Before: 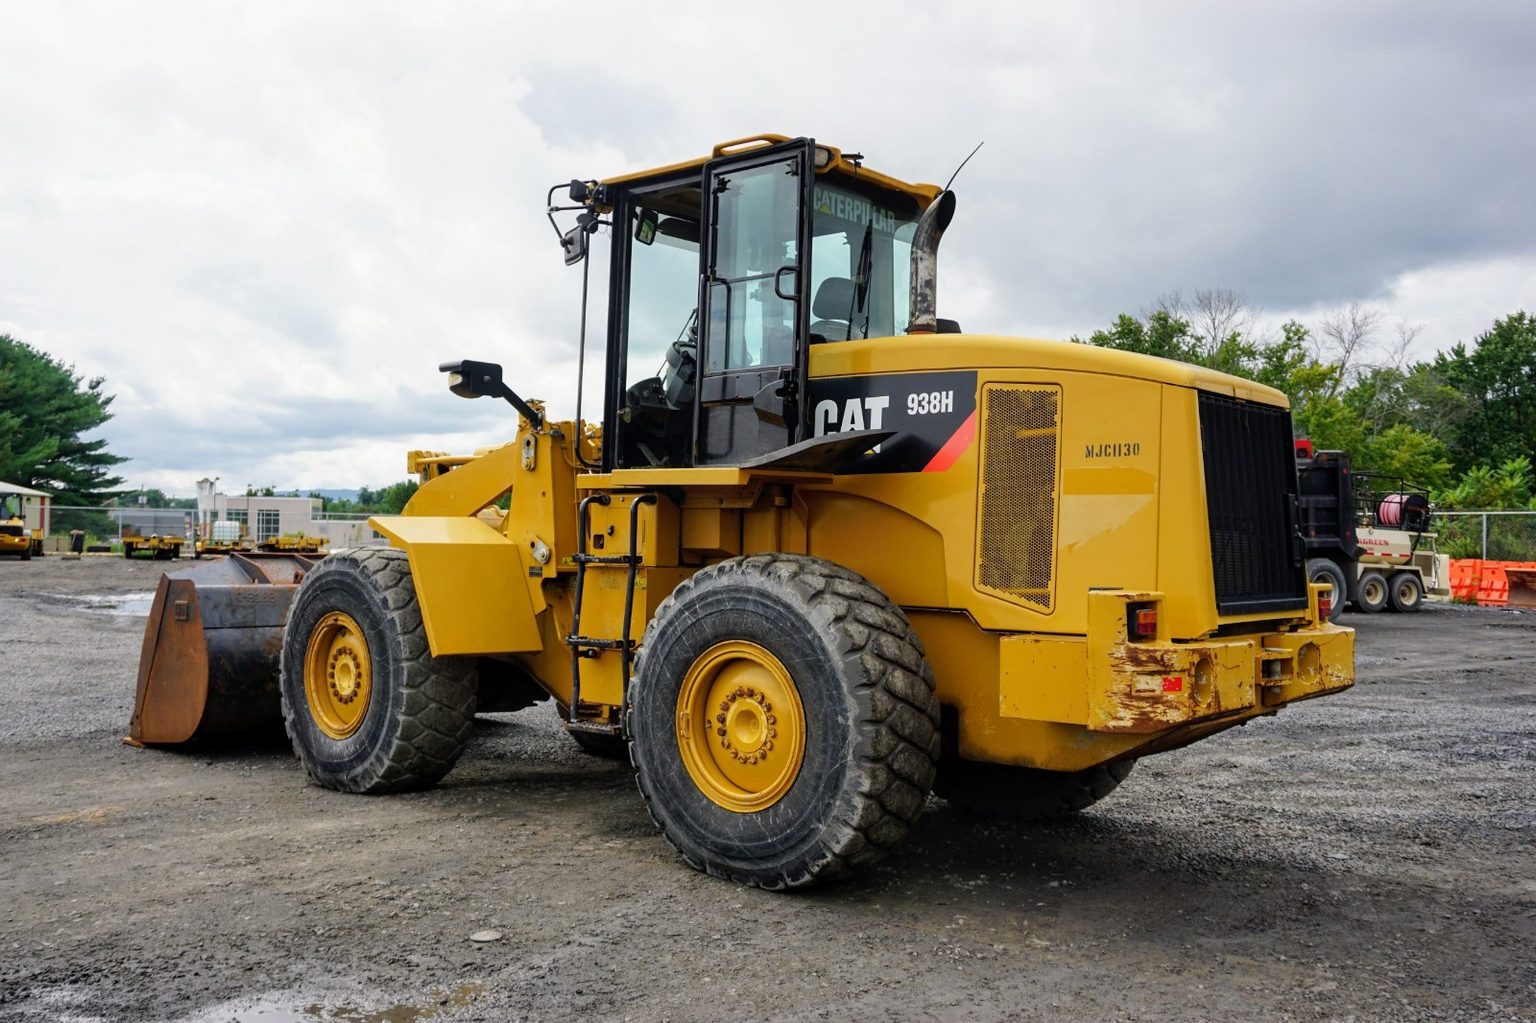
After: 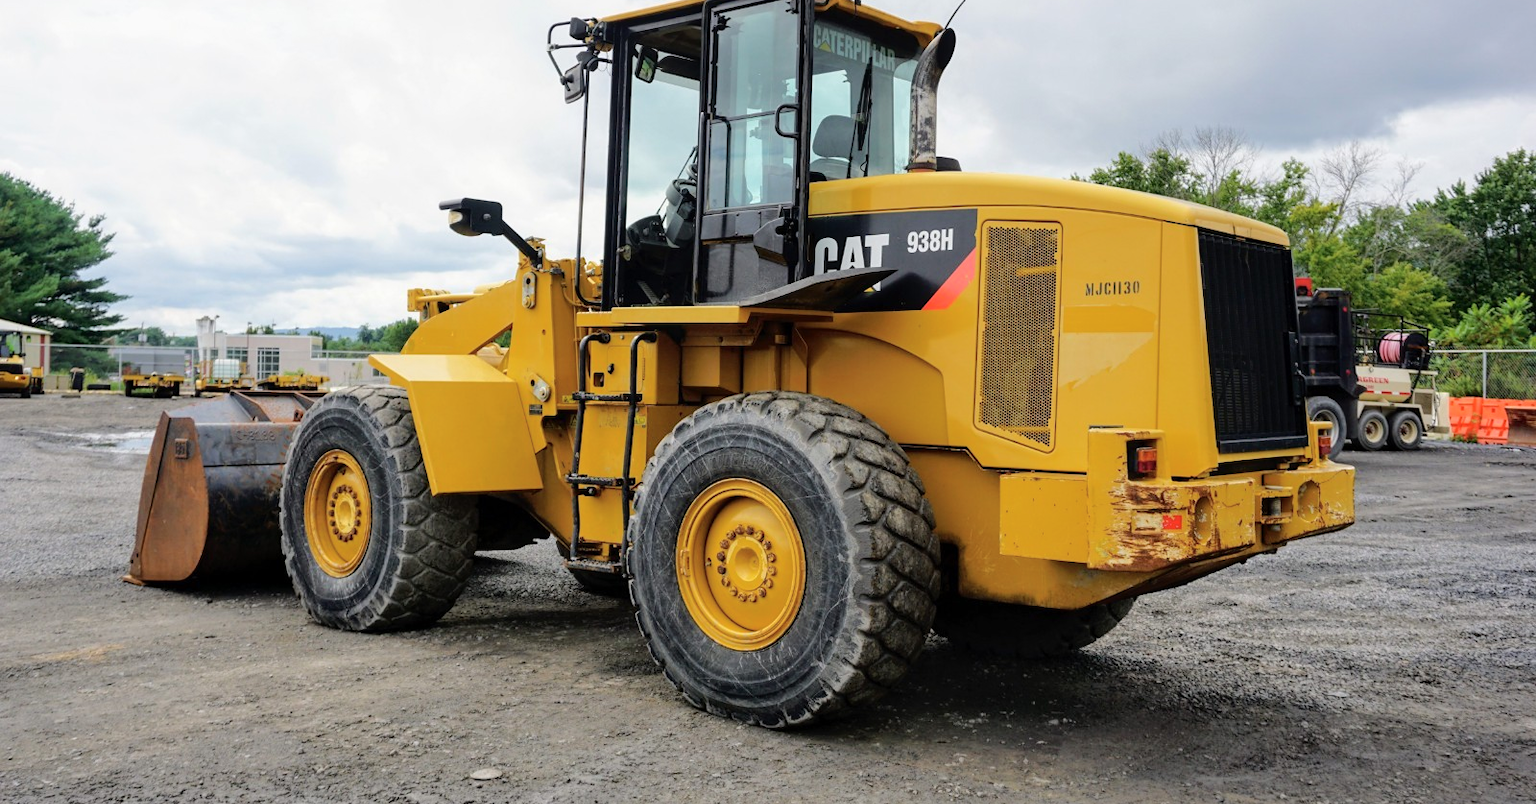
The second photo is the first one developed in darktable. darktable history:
crop and rotate: top 15.901%, bottom 5.396%
tone curve: curves: ch0 [(0, 0) (0.003, 0.003) (0.011, 0.014) (0.025, 0.027) (0.044, 0.044) (0.069, 0.064) (0.1, 0.108) (0.136, 0.153) (0.177, 0.208) (0.224, 0.275) (0.277, 0.349) (0.335, 0.422) (0.399, 0.492) (0.468, 0.557) (0.543, 0.617) (0.623, 0.682) (0.709, 0.745) (0.801, 0.826) (0.898, 0.916) (1, 1)], color space Lab, independent channels, preserve colors none
